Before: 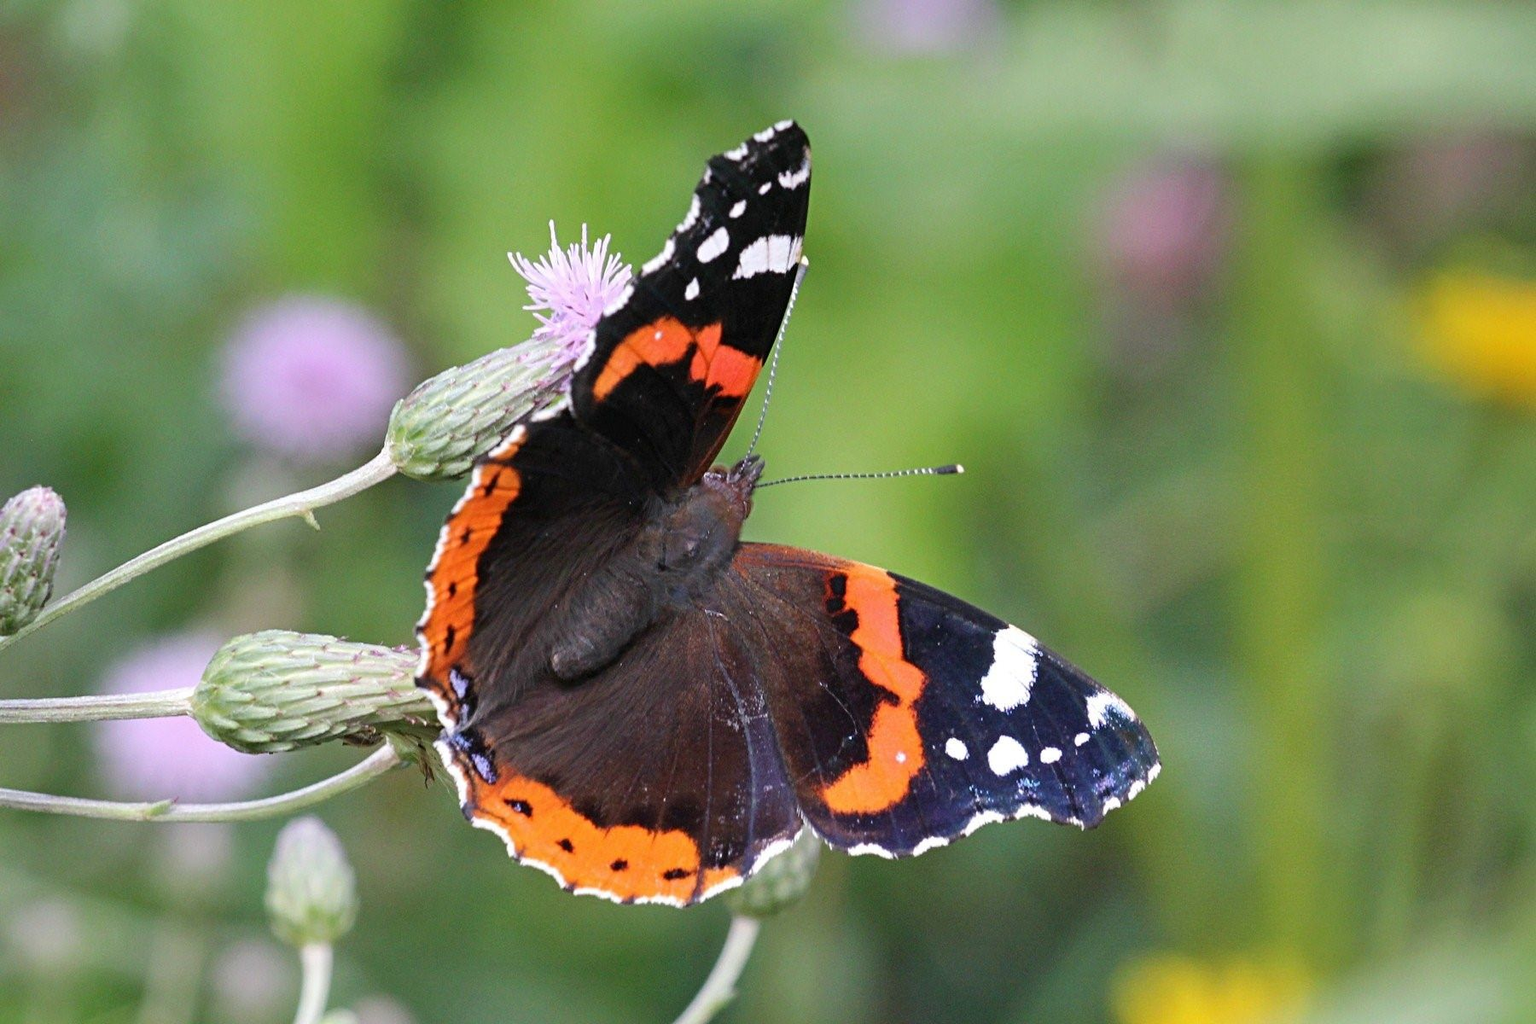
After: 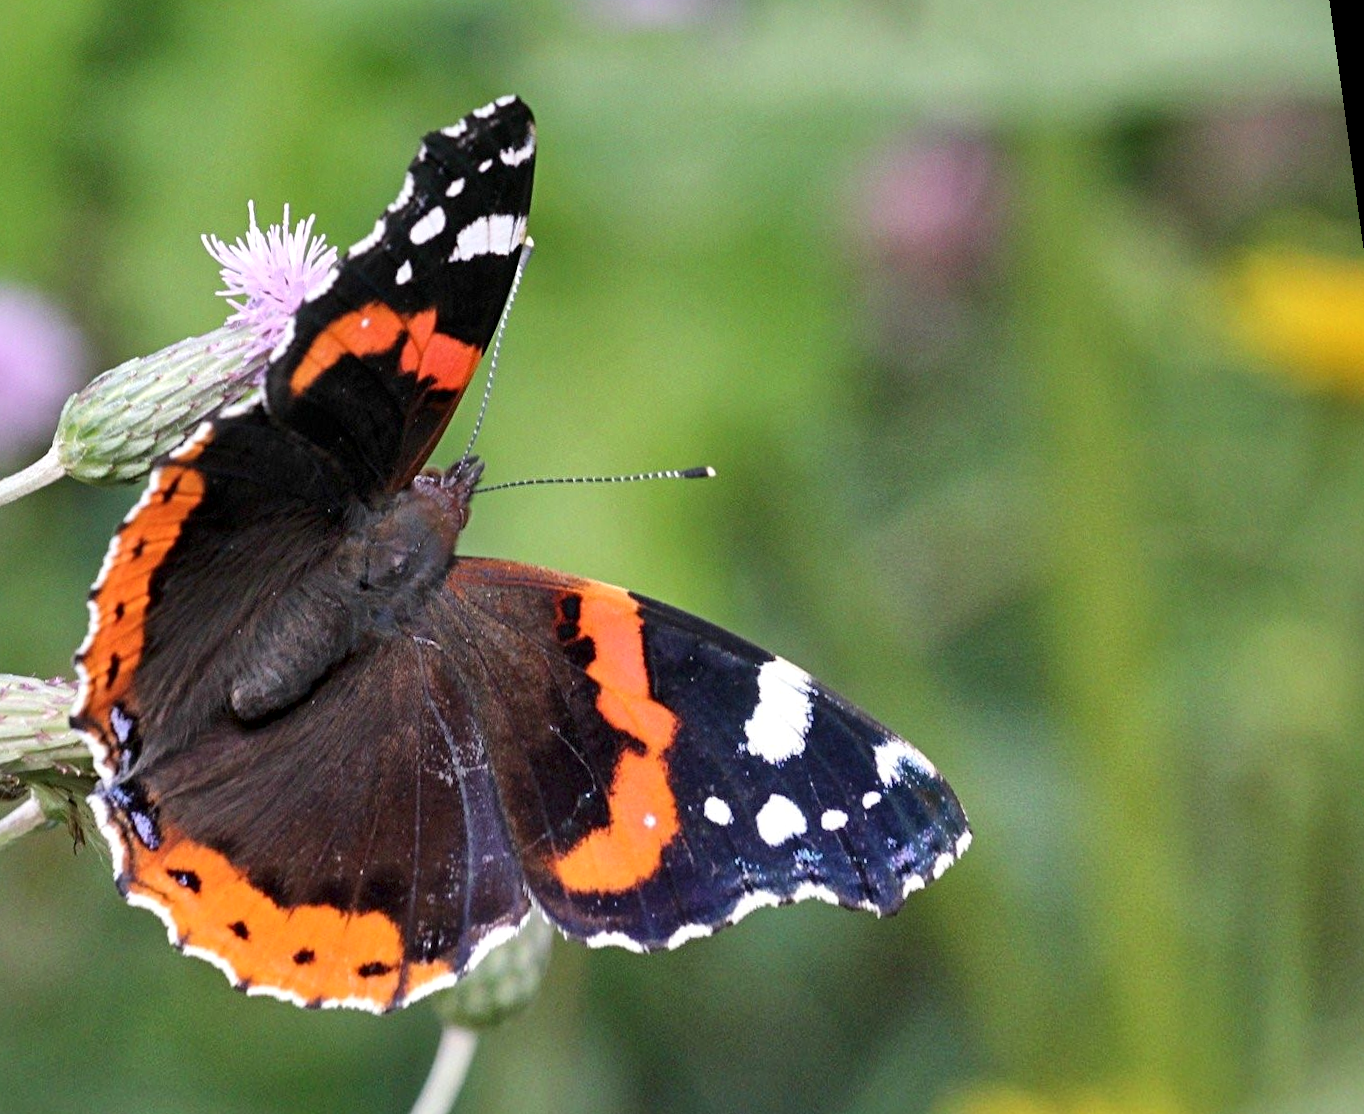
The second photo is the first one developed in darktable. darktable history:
crop and rotate: left 24.034%, top 2.838%, right 6.406%, bottom 6.299%
local contrast: mode bilateral grid, contrast 20, coarseness 50, detail 150%, midtone range 0.2
rotate and perspective: rotation 0.128°, lens shift (vertical) -0.181, lens shift (horizontal) -0.044, shear 0.001, automatic cropping off
